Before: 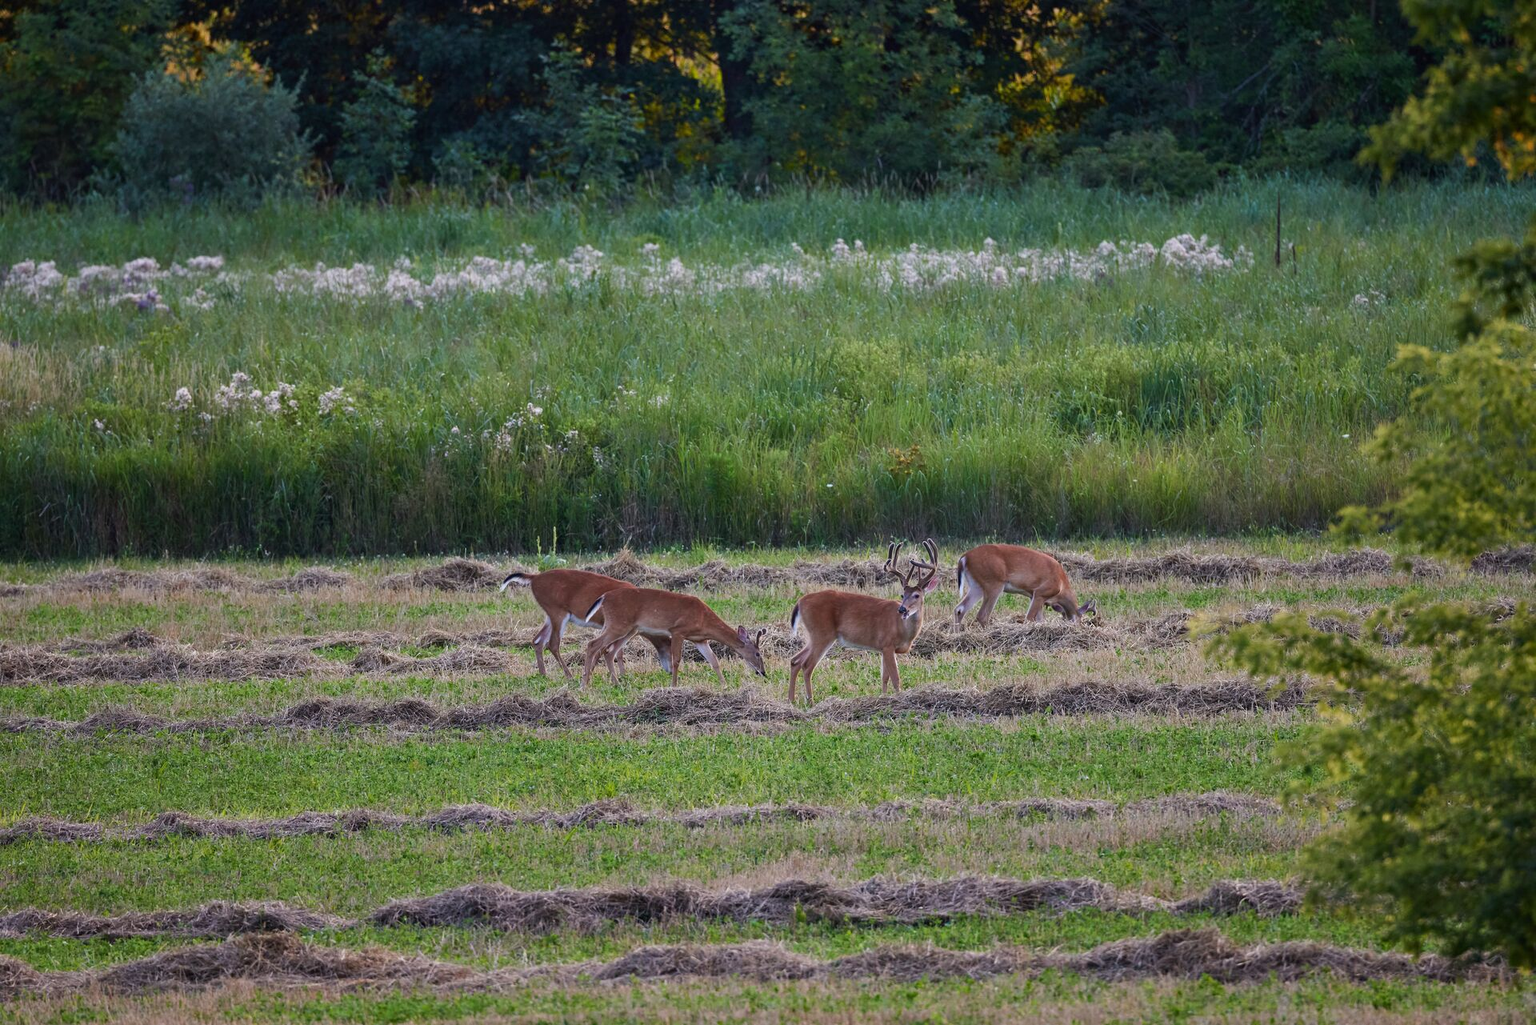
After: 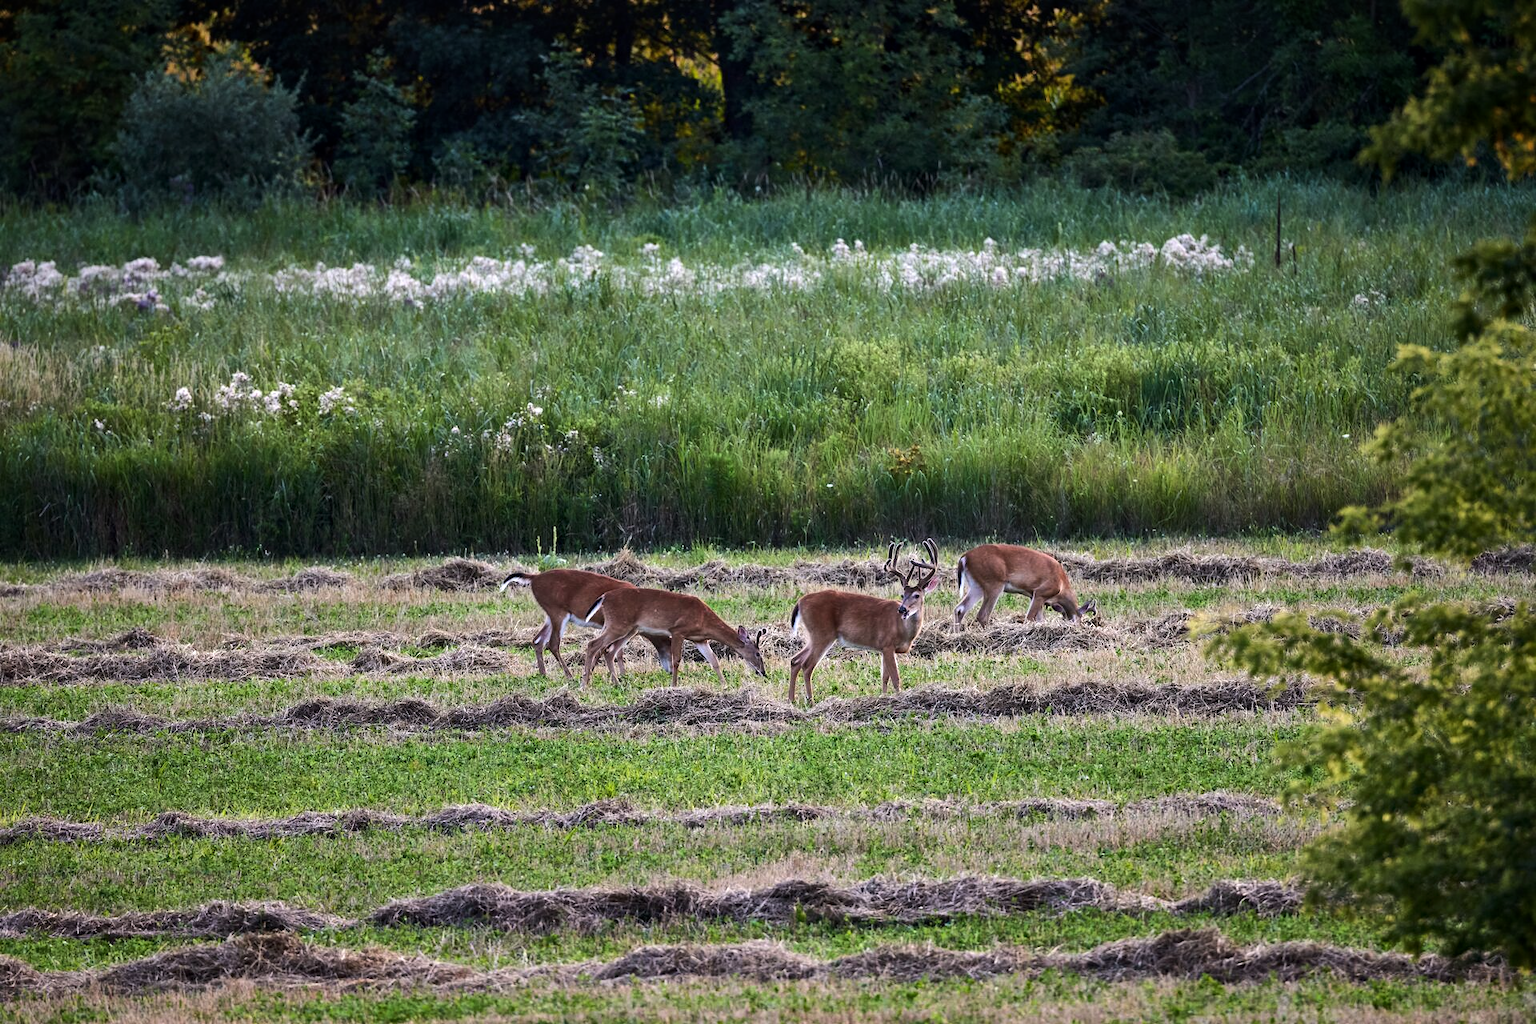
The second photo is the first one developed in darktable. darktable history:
tone equalizer: -8 EV -0.75 EV, -7 EV -0.7 EV, -6 EV -0.6 EV, -5 EV -0.4 EV, -3 EV 0.4 EV, -2 EV 0.6 EV, -1 EV 0.7 EV, +0 EV 0.75 EV, edges refinement/feathering 500, mask exposure compensation -1.57 EV, preserve details no
local contrast: mode bilateral grid, contrast 20, coarseness 50, detail 120%, midtone range 0.2
vignetting: fall-off start 97.52%, fall-off radius 100%, brightness -0.574, saturation 0, center (-0.027, 0.404), width/height ratio 1.368, unbound false
